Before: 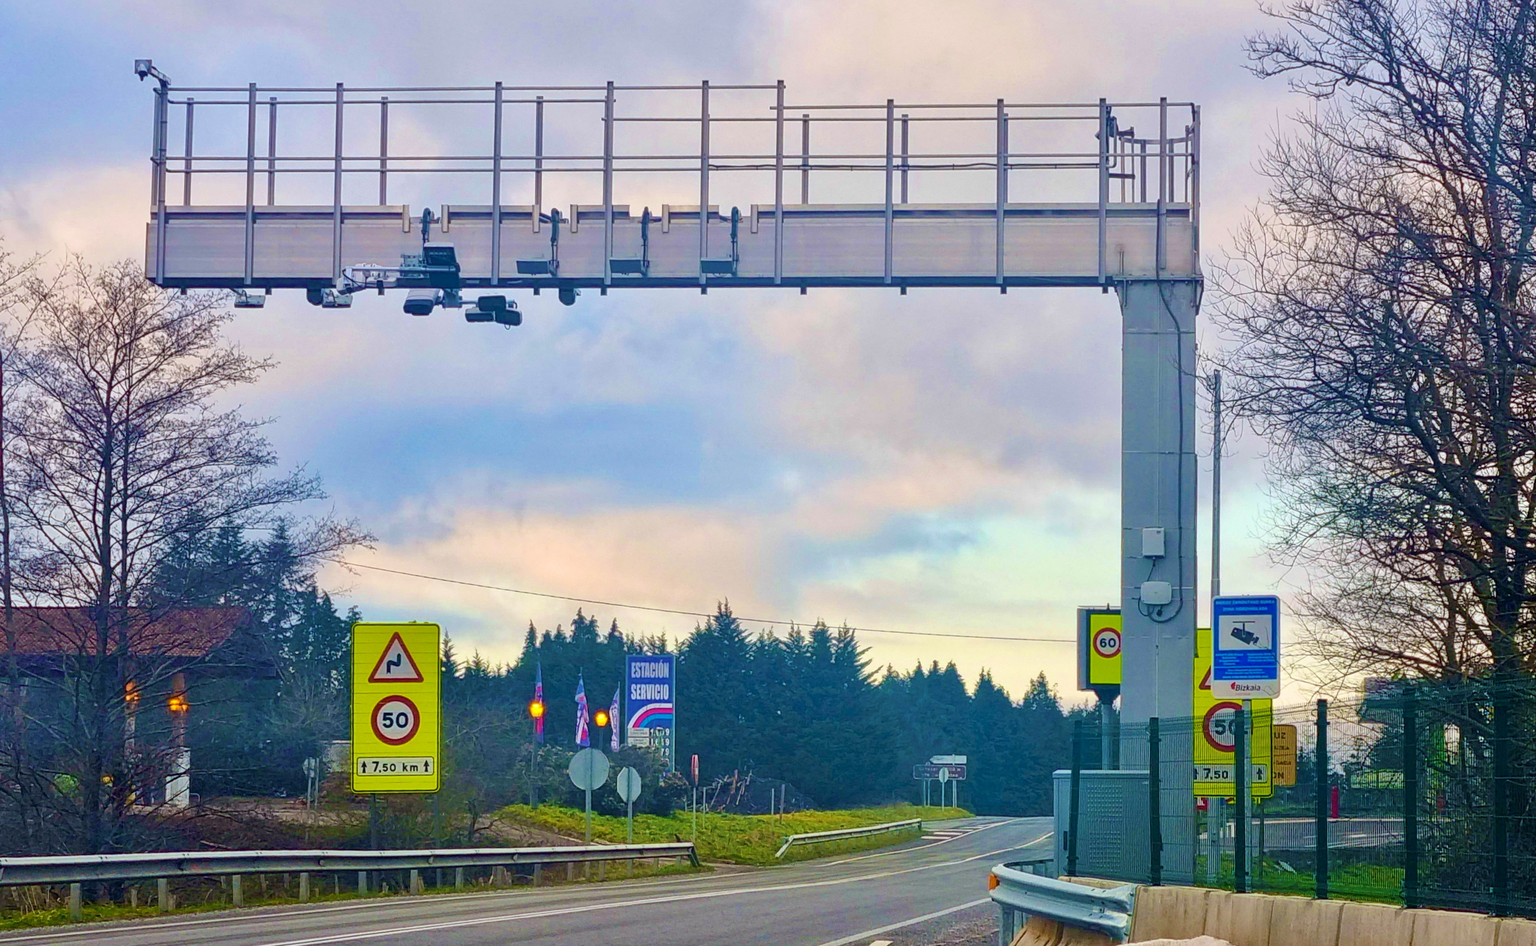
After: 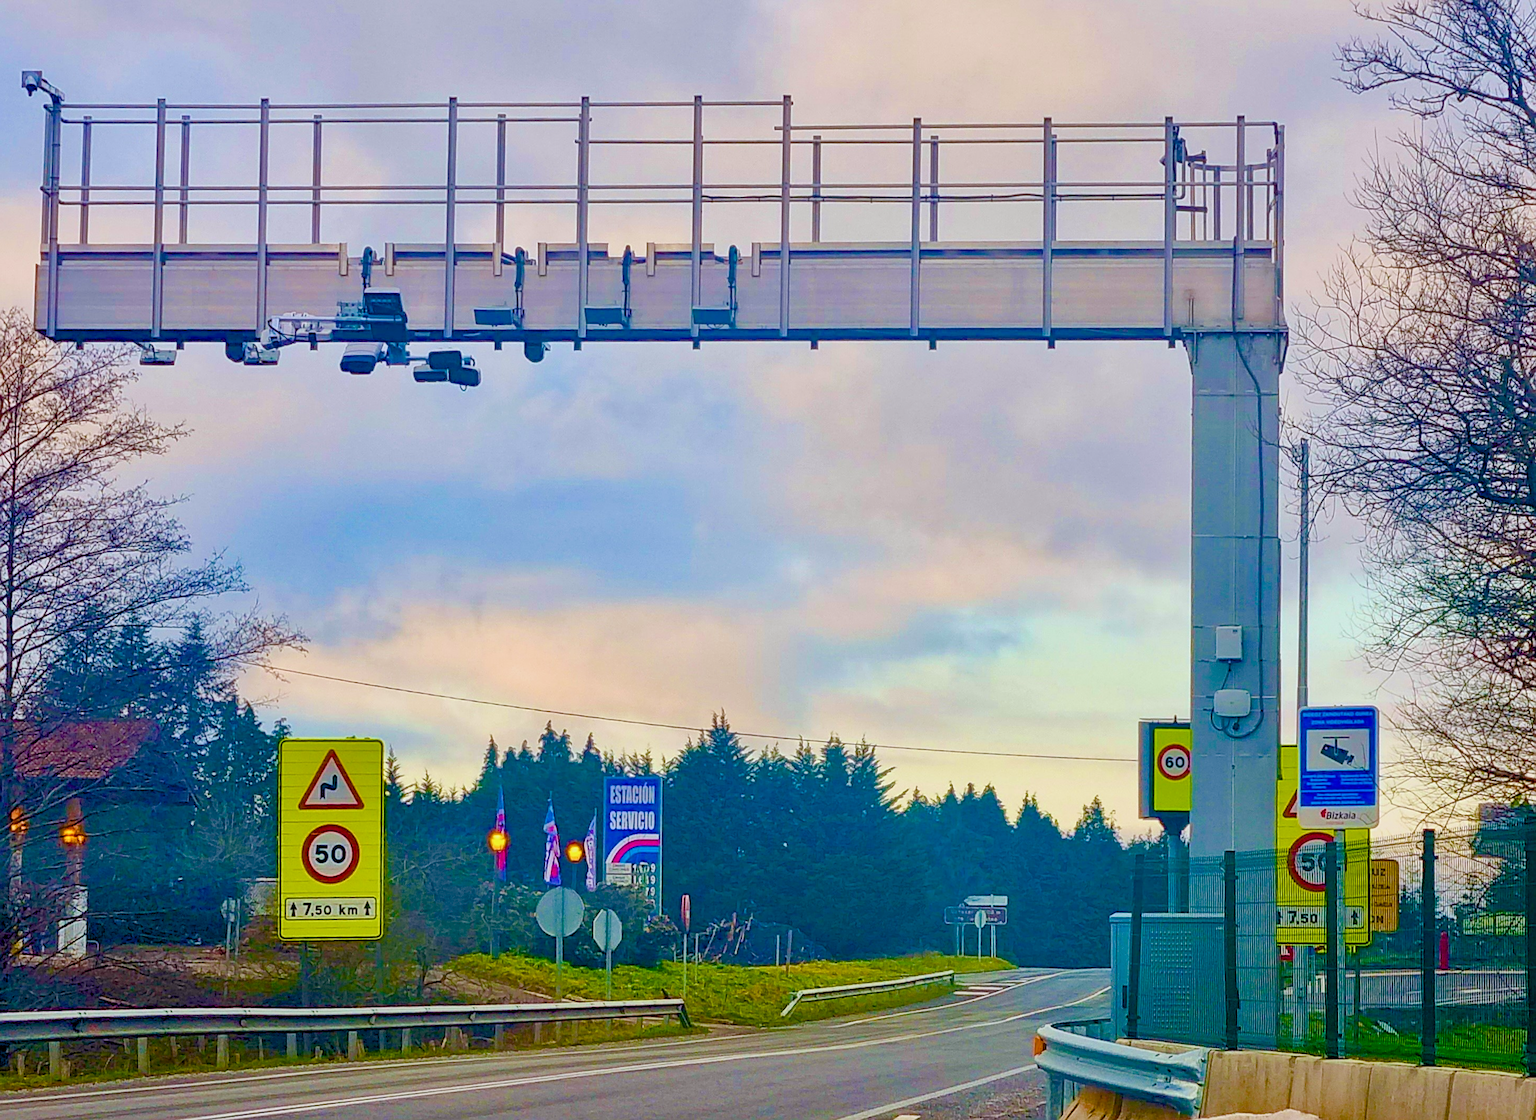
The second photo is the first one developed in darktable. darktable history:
crop: left 7.598%, right 7.873%
sharpen: on, module defaults
color balance rgb: global offset › luminance -0.5%, perceptual saturation grading › highlights -17.77%, perceptual saturation grading › mid-tones 33.1%, perceptual saturation grading › shadows 50.52%, perceptual brilliance grading › highlights 10.8%, perceptual brilliance grading › shadows -10.8%, global vibrance 24.22%, contrast -25%
color balance: mode lift, gamma, gain (sRGB), lift [1, 0.99, 1.01, 0.992], gamma [1, 1.037, 0.974, 0.963]
